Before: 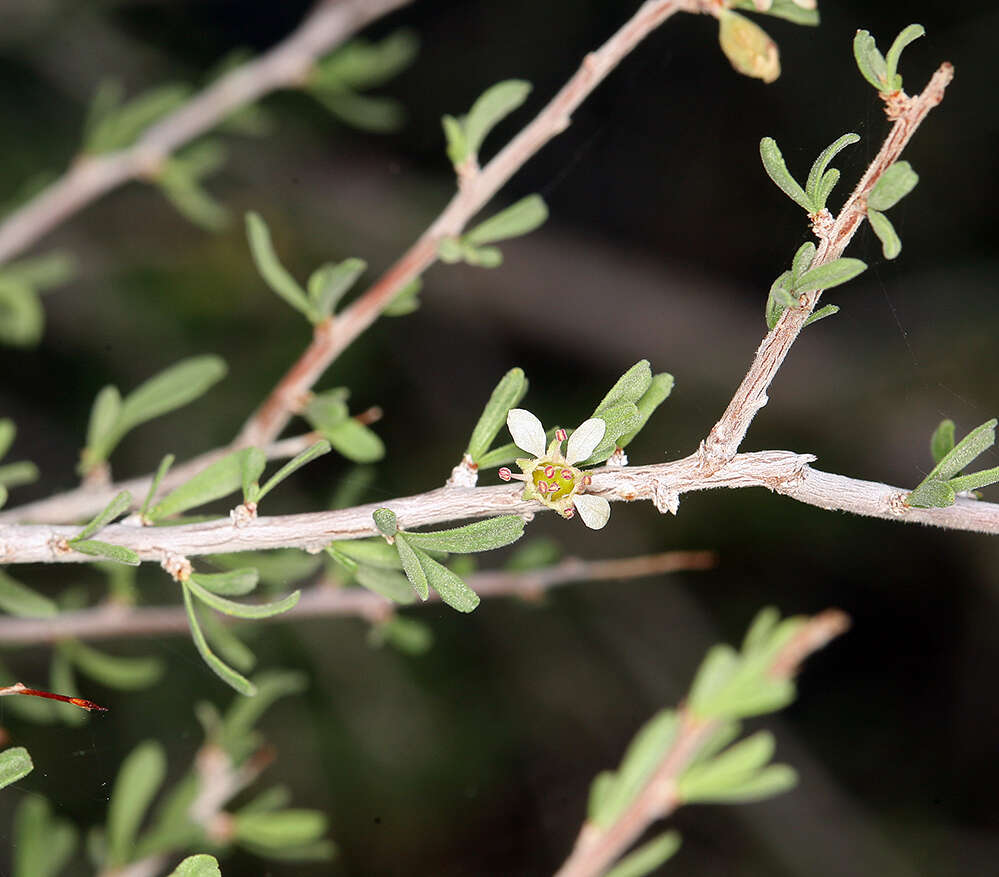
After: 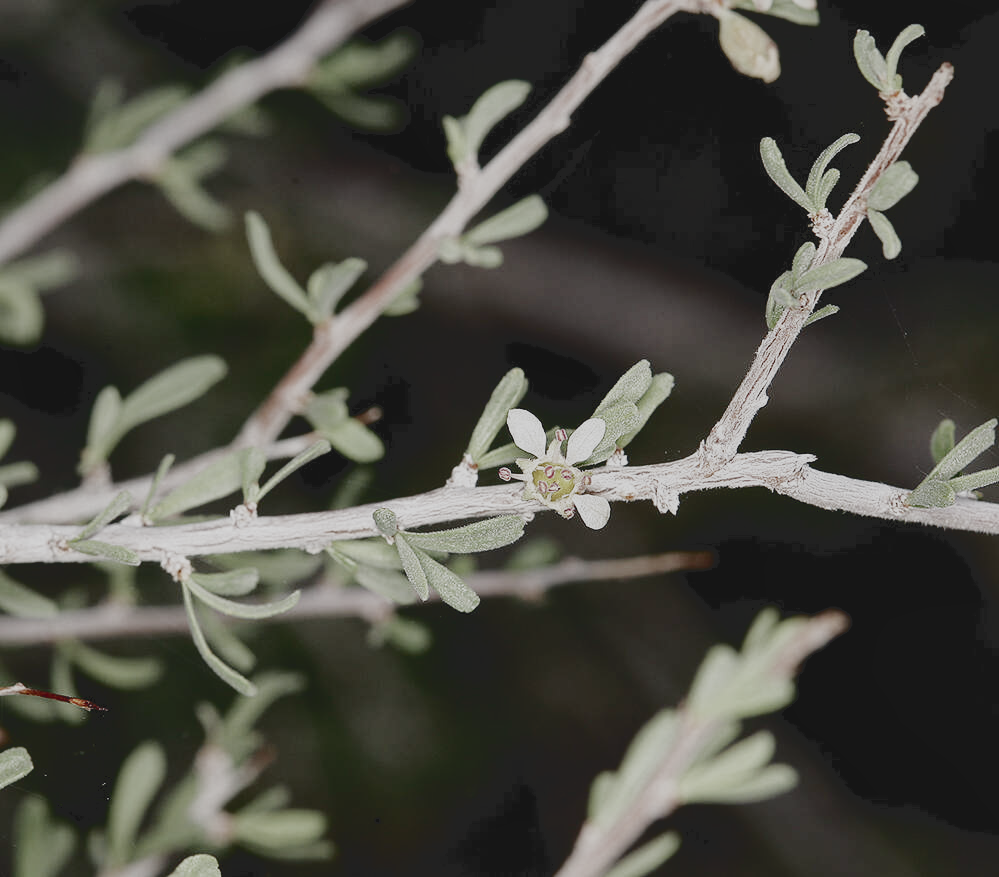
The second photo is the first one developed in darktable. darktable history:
local contrast: mode bilateral grid, contrast 20, coarseness 51, detail 119%, midtone range 0.2
tone curve: curves: ch0 [(0, 0) (0.003, 0.126) (0.011, 0.129) (0.025, 0.133) (0.044, 0.143) (0.069, 0.155) (0.1, 0.17) (0.136, 0.189) (0.177, 0.217) (0.224, 0.25) (0.277, 0.293) (0.335, 0.346) (0.399, 0.398) (0.468, 0.456) (0.543, 0.517) (0.623, 0.583) (0.709, 0.659) (0.801, 0.756) (0.898, 0.856) (1, 1)], color space Lab, linked channels, preserve colors none
filmic rgb: black relative exposure -5.02 EV, white relative exposure 3.52 EV, threshold 3.01 EV, hardness 3.18, contrast 1.186, highlights saturation mix -29.81%, preserve chrominance no, color science v5 (2021), contrast in shadows safe, contrast in highlights safe, enable highlight reconstruction true
